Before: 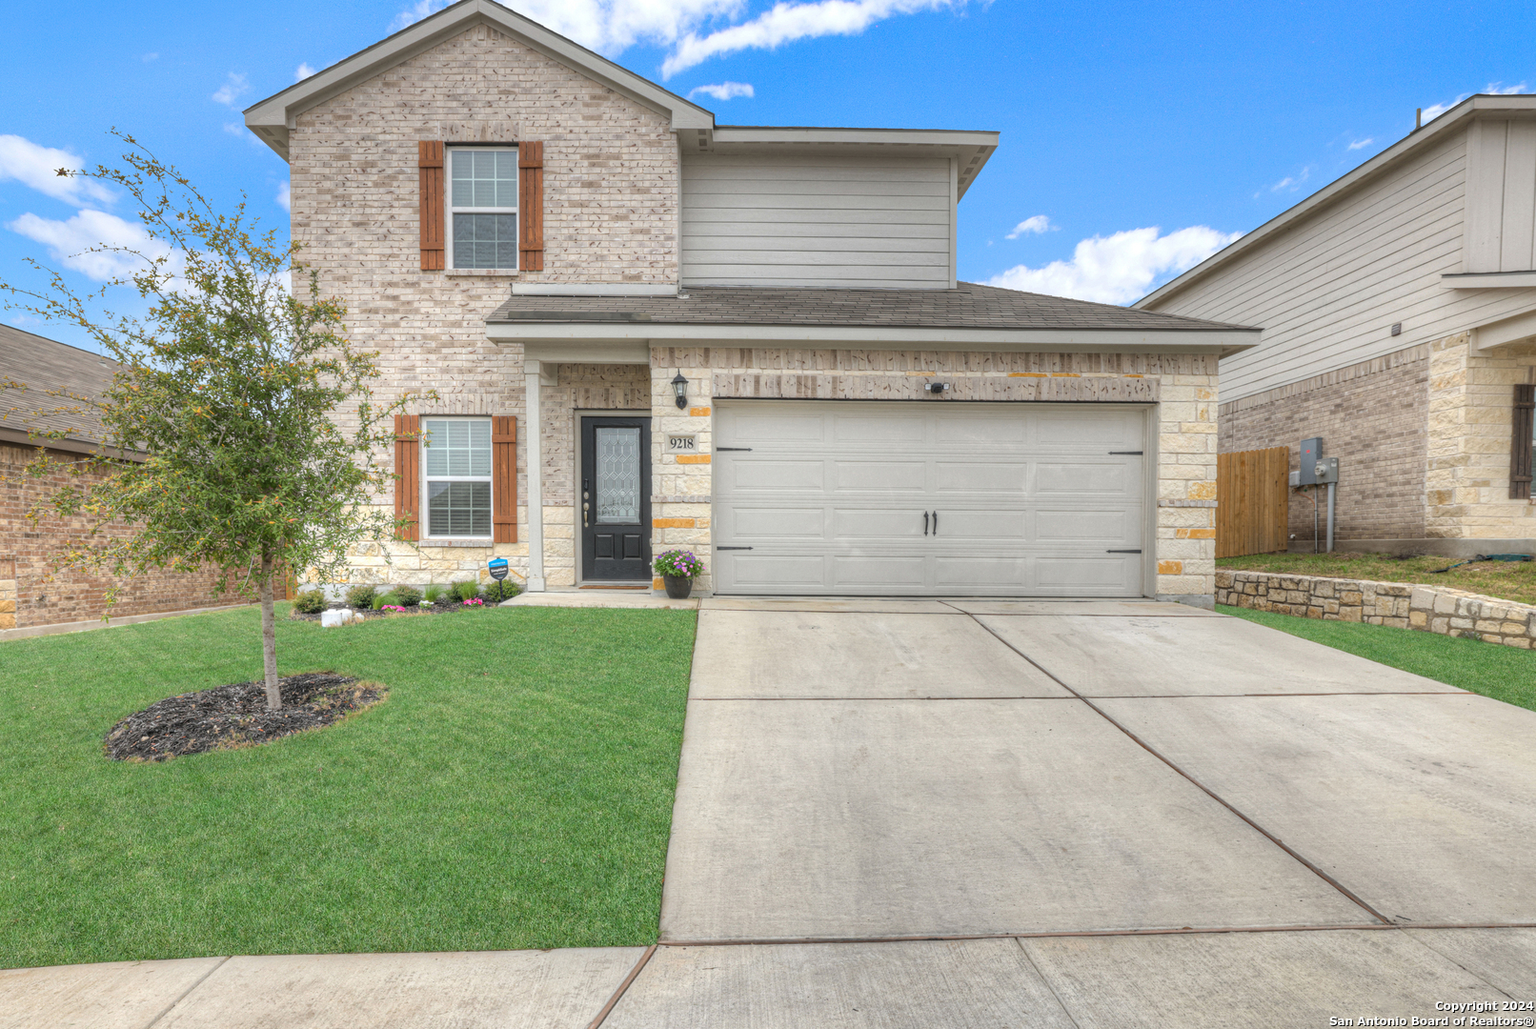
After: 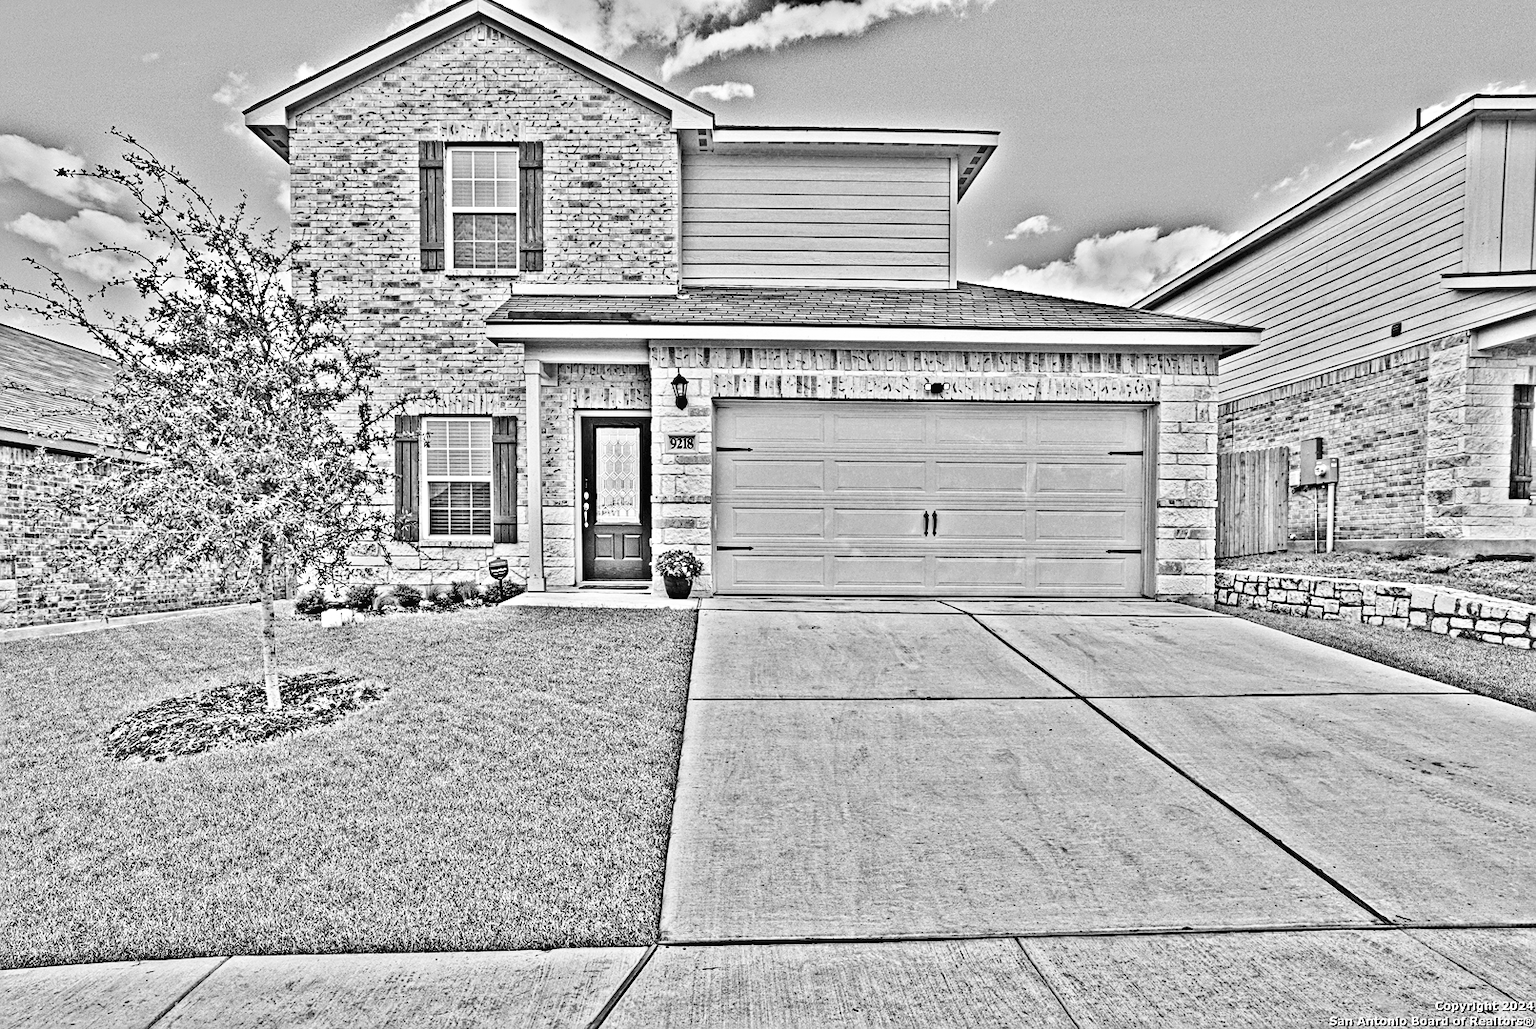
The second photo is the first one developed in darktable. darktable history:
highpass: on, module defaults
sharpen: on, module defaults
base curve: curves: ch0 [(0, 0.003) (0.001, 0.002) (0.006, 0.004) (0.02, 0.022) (0.048, 0.086) (0.094, 0.234) (0.162, 0.431) (0.258, 0.629) (0.385, 0.8) (0.548, 0.918) (0.751, 0.988) (1, 1)], preserve colors none
